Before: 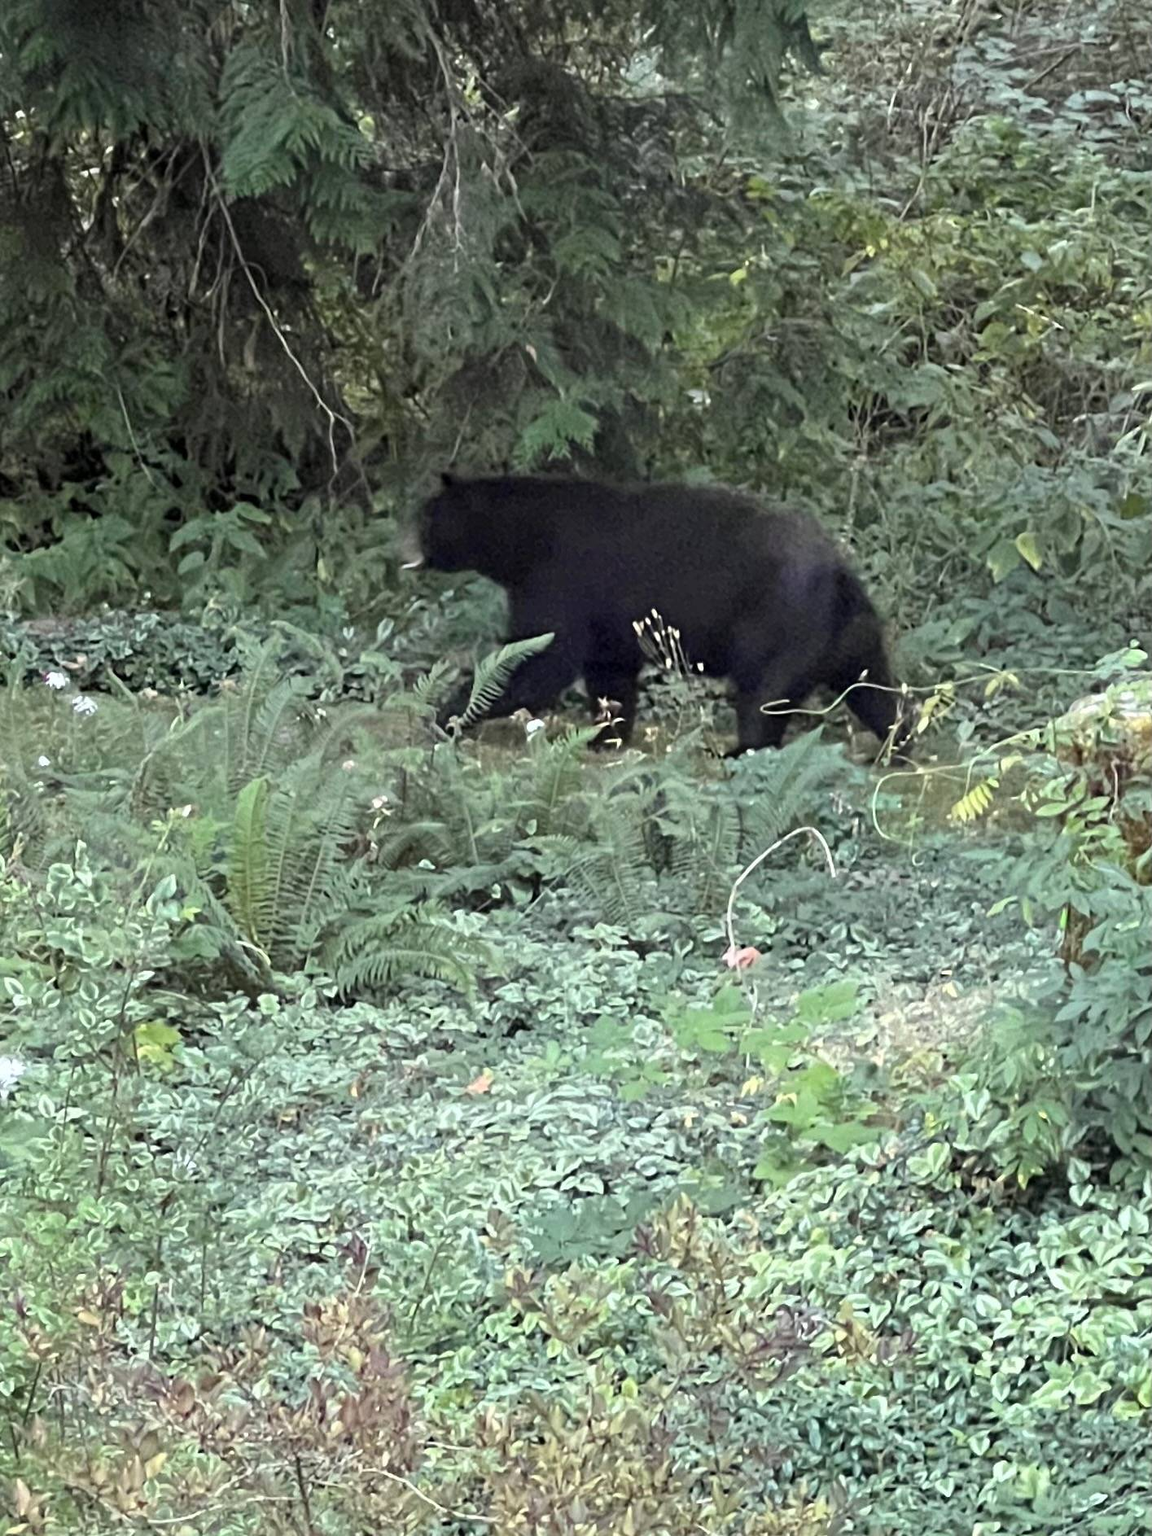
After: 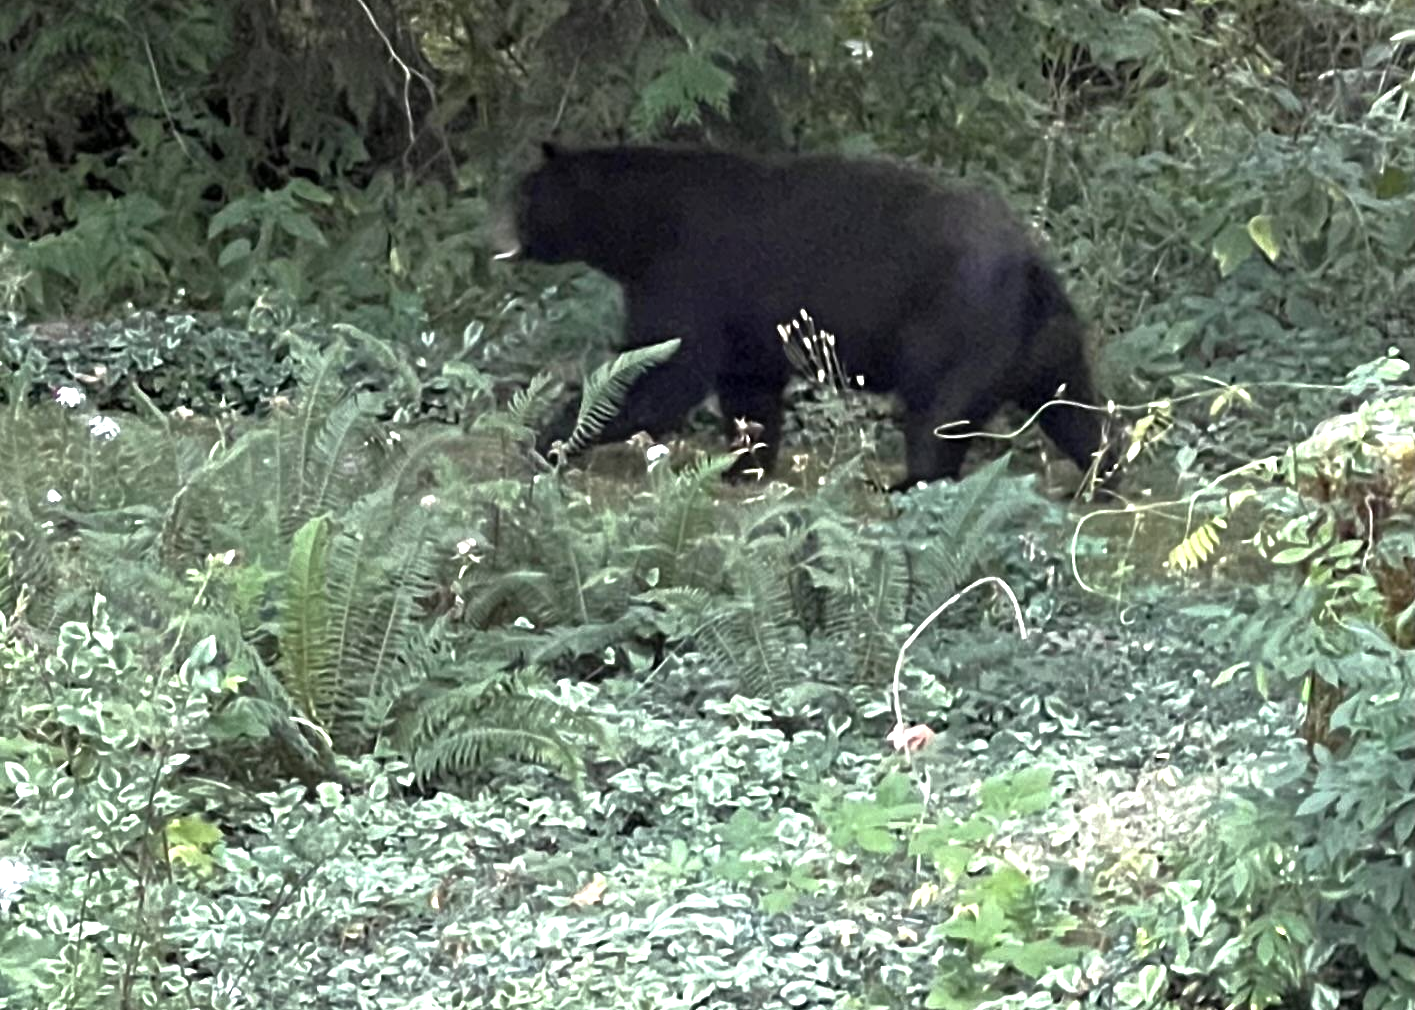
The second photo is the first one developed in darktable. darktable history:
contrast brightness saturation: saturation -0.043
crop and rotate: top 23.308%, bottom 23.133%
tone equalizer: -8 EV 0.001 EV, -7 EV -0.002 EV, -6 EV 0.002 EV, -5 EV -0.069 EV, -4 EV -0.142 EV, -3 EV -0.191 EV, -2 EV 0.24 EV, -1 EV 0.719 EV, +0 EV 0.497 EV, edges refinement/feathering 500, mask exposure compensation -1.57 EV, preserve details no
